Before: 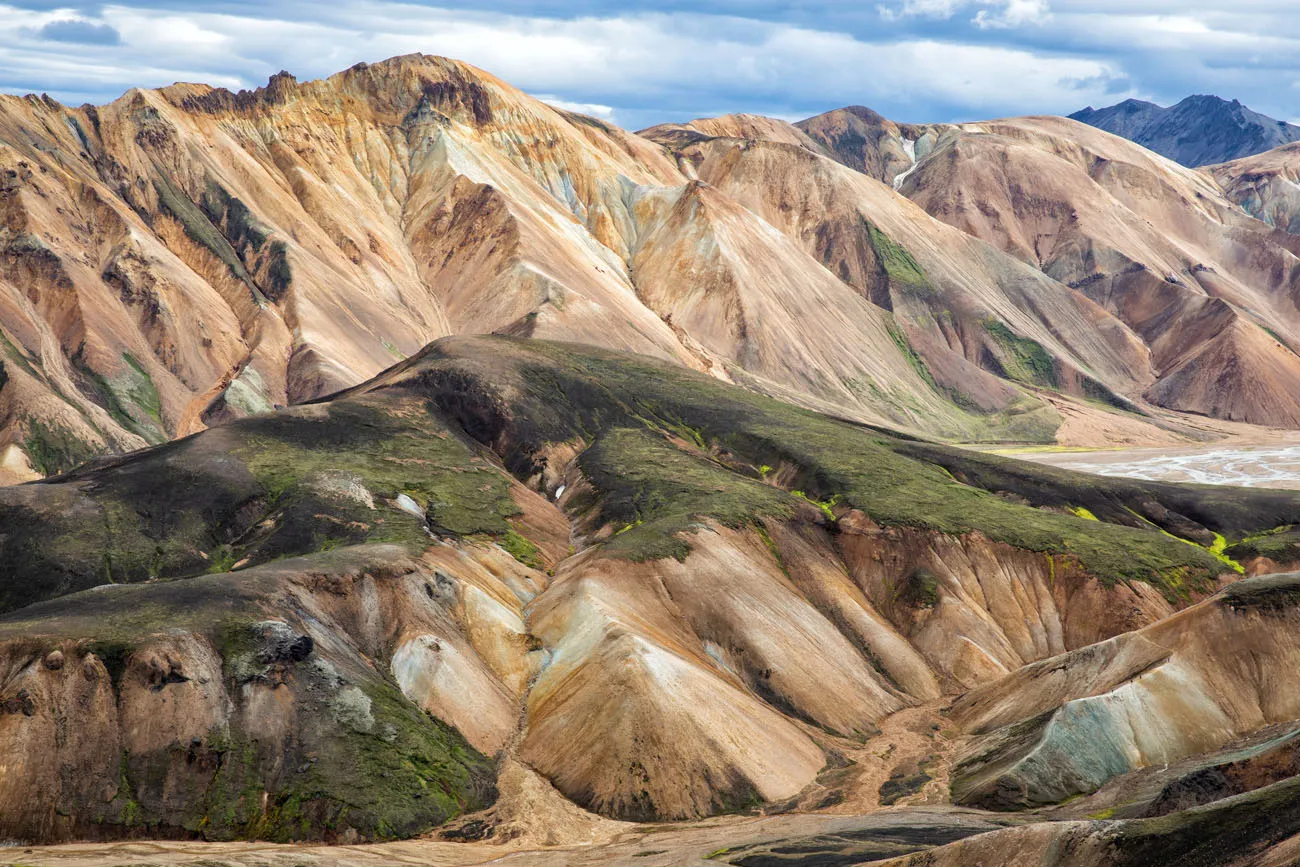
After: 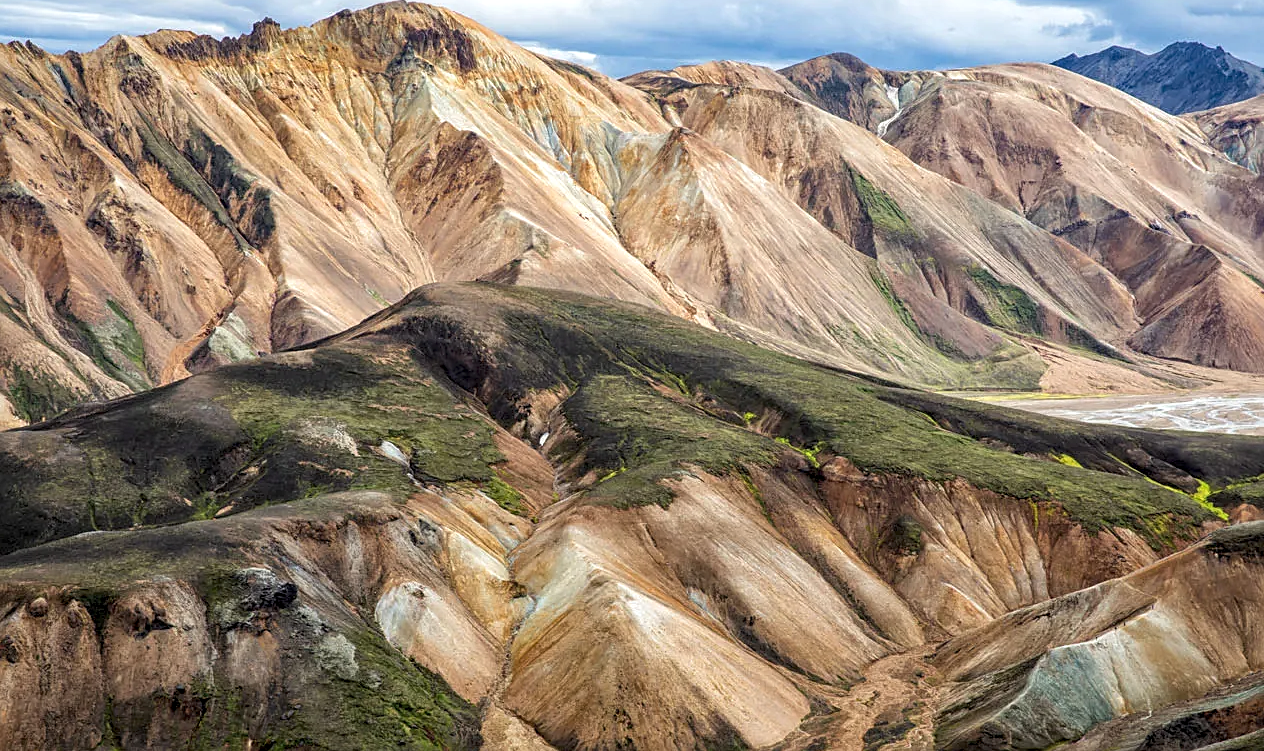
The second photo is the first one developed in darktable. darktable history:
crop: left 1.294%, top 6.133%, right 1.412%, bottom 7.209%
sharpen: radius 1.939
tone equalizer: mask exposure compensation -0.506 EV
local contrast: on, module defaults
